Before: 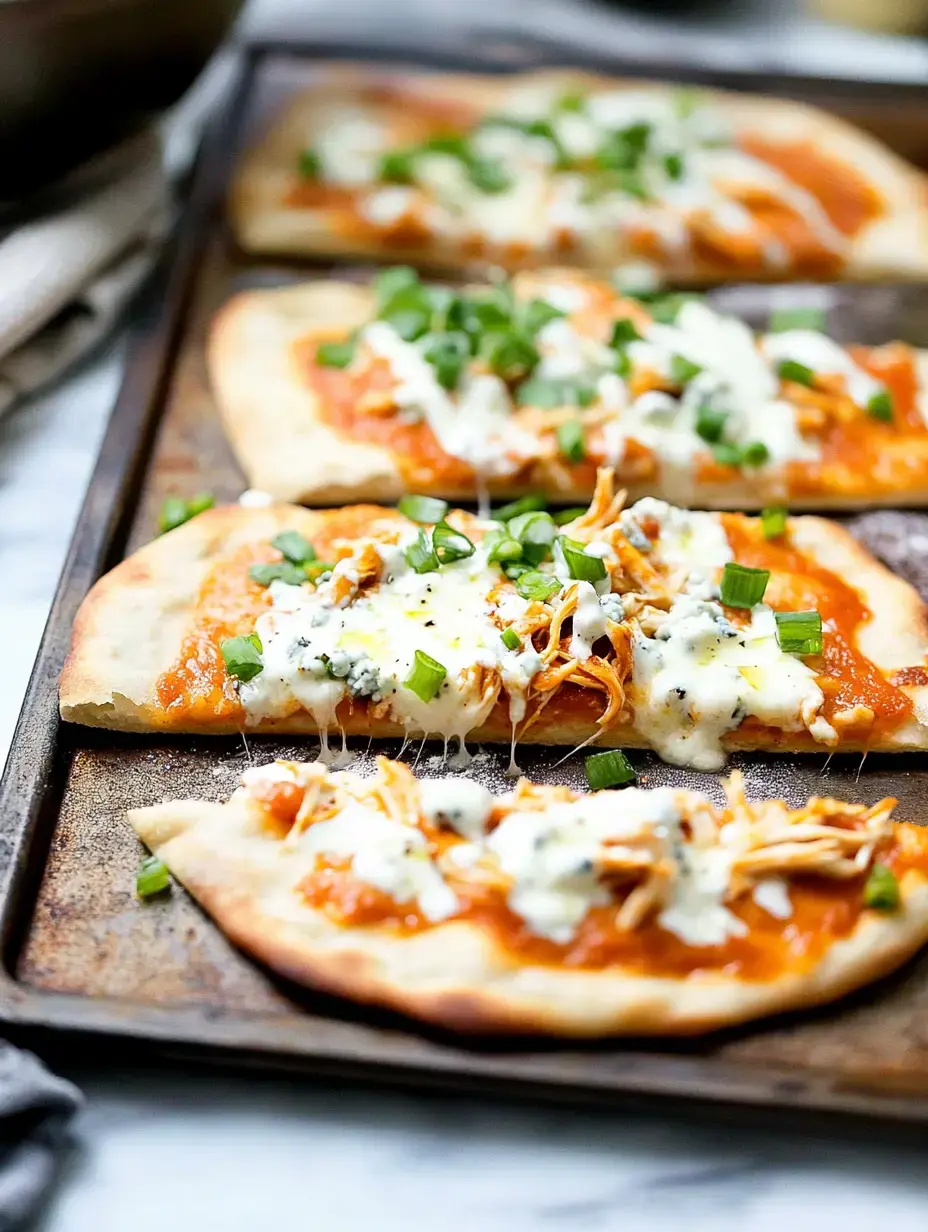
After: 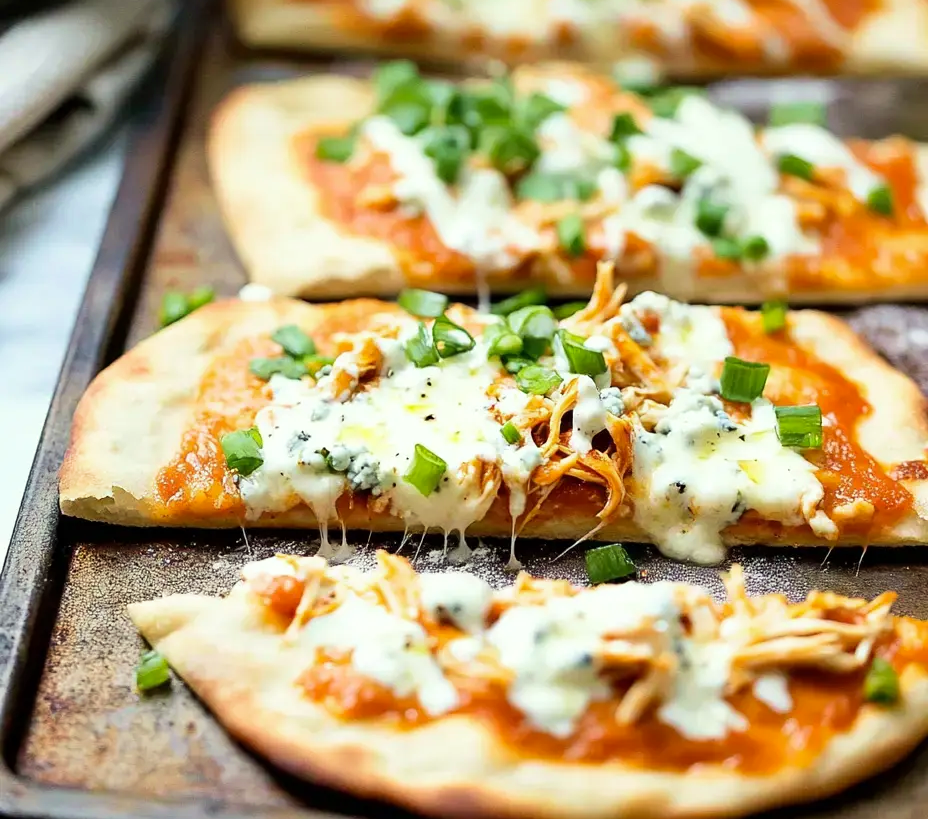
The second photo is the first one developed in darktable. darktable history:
velvia: on, module defaults
color correction: highlights a* -2.68, highlights b* 2.57
crop: top 16.727%, bottom 16.727%
